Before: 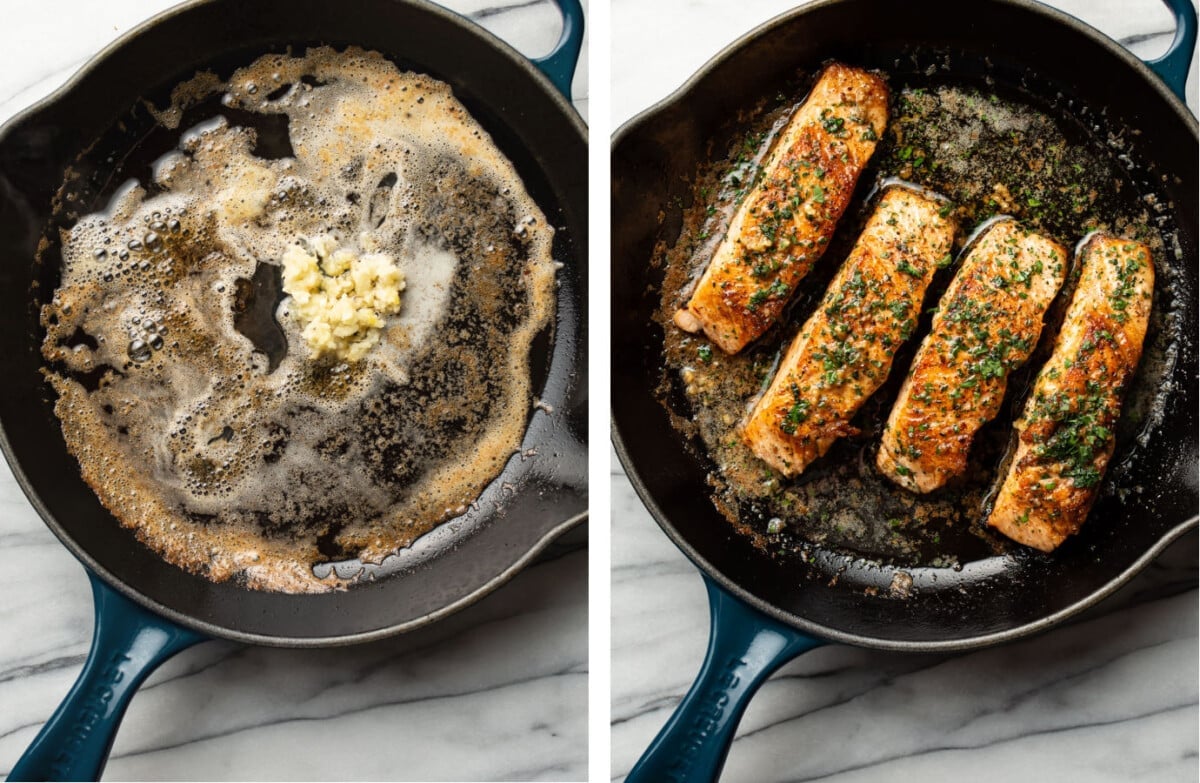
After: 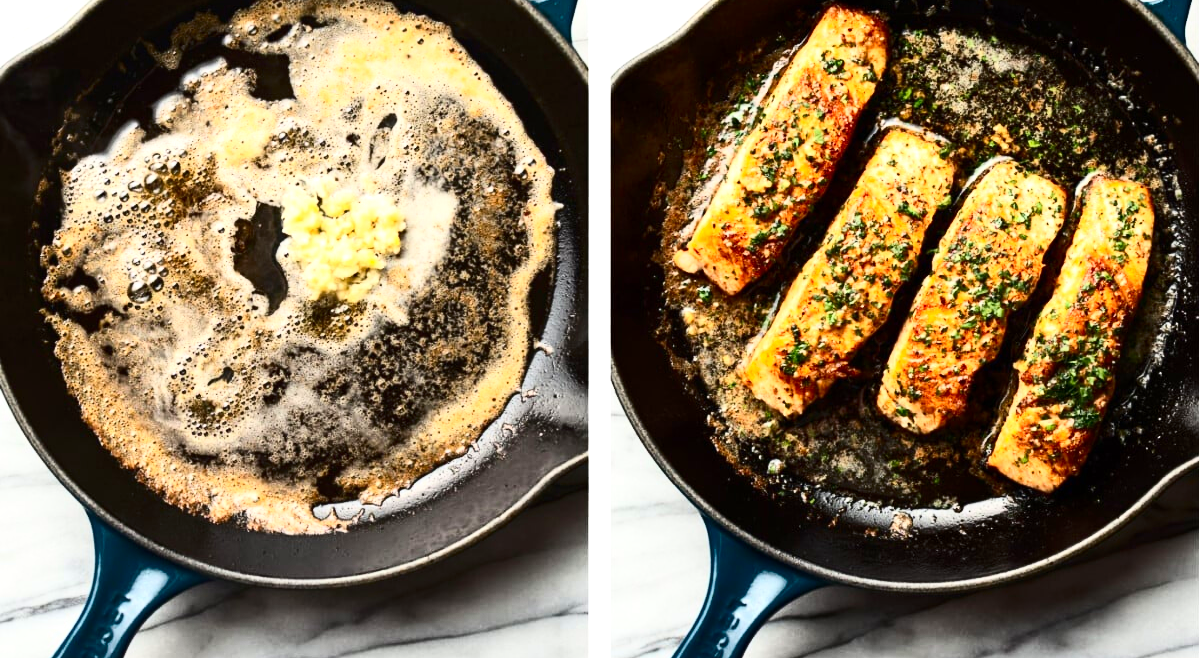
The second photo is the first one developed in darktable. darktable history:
exposure: exposure 0.506 EV, compensate exposure bias true, compensate highlight preservation false
crop: top 7.596%, bottom 8.324%
contrast brightness saturation: contrast 0.401, brightness 0.099, saturation 0.209
